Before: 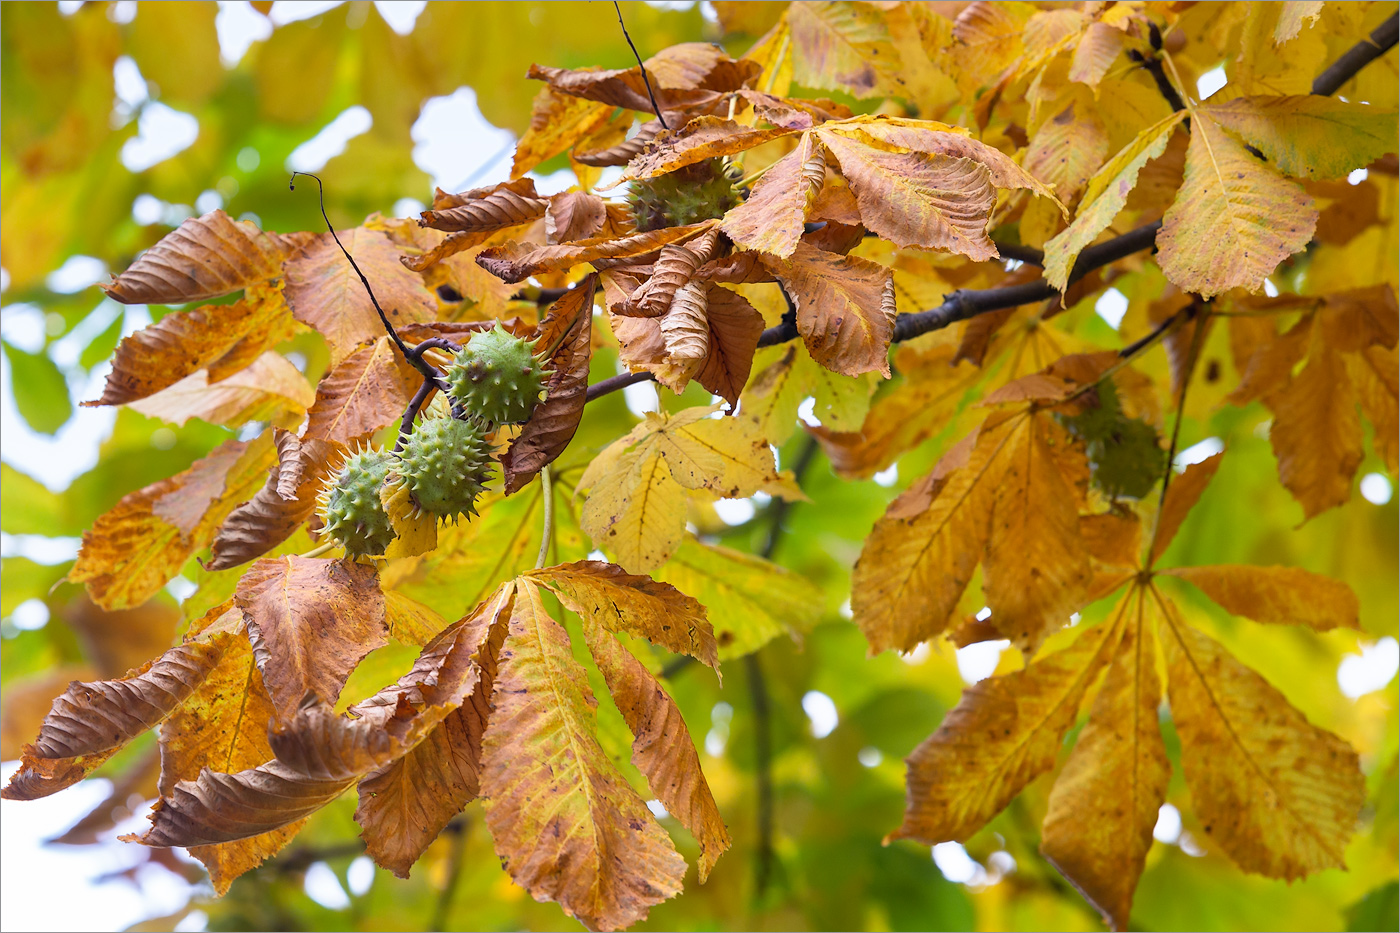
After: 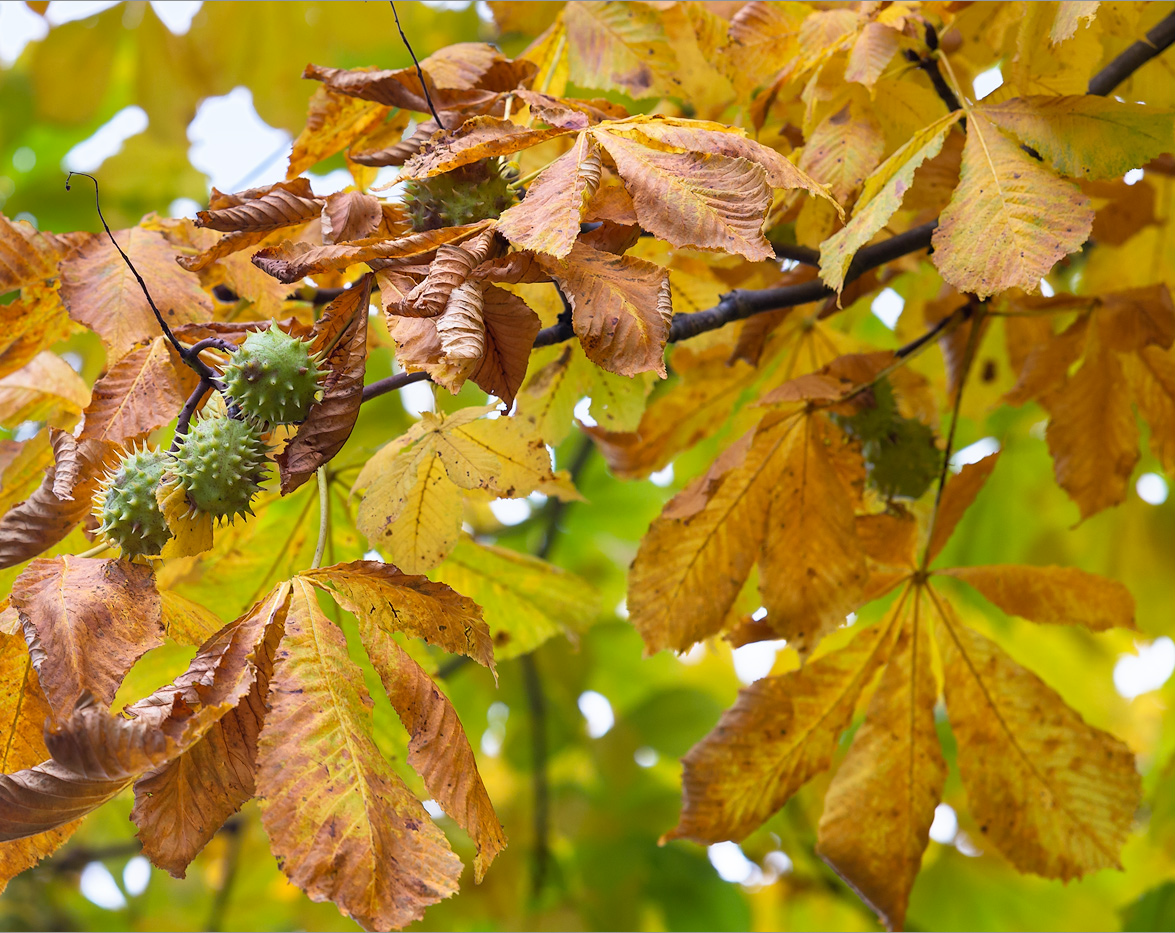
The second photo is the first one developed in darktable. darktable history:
crop: left 16.03%
shadows and highlights: shadows 20.7, highlights -20.31, soften with gaussian
